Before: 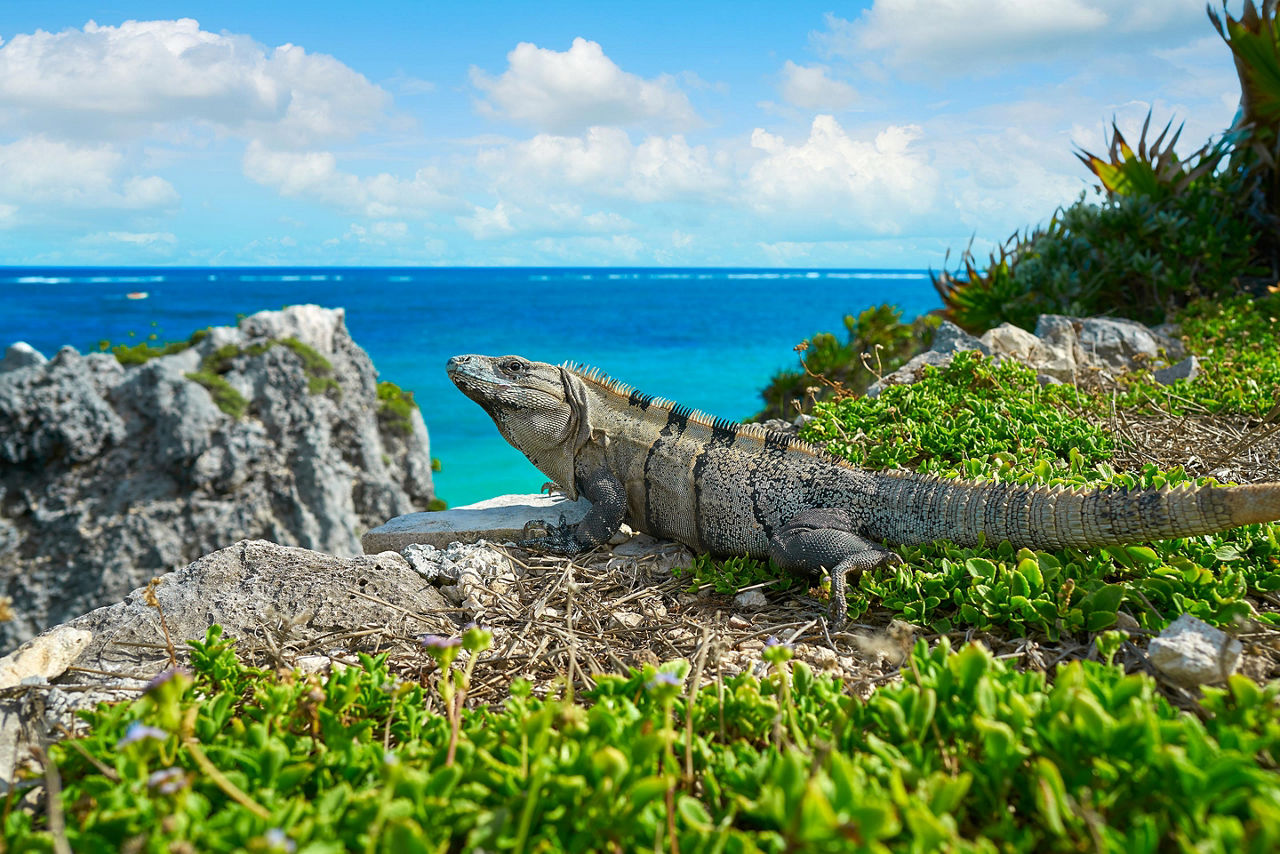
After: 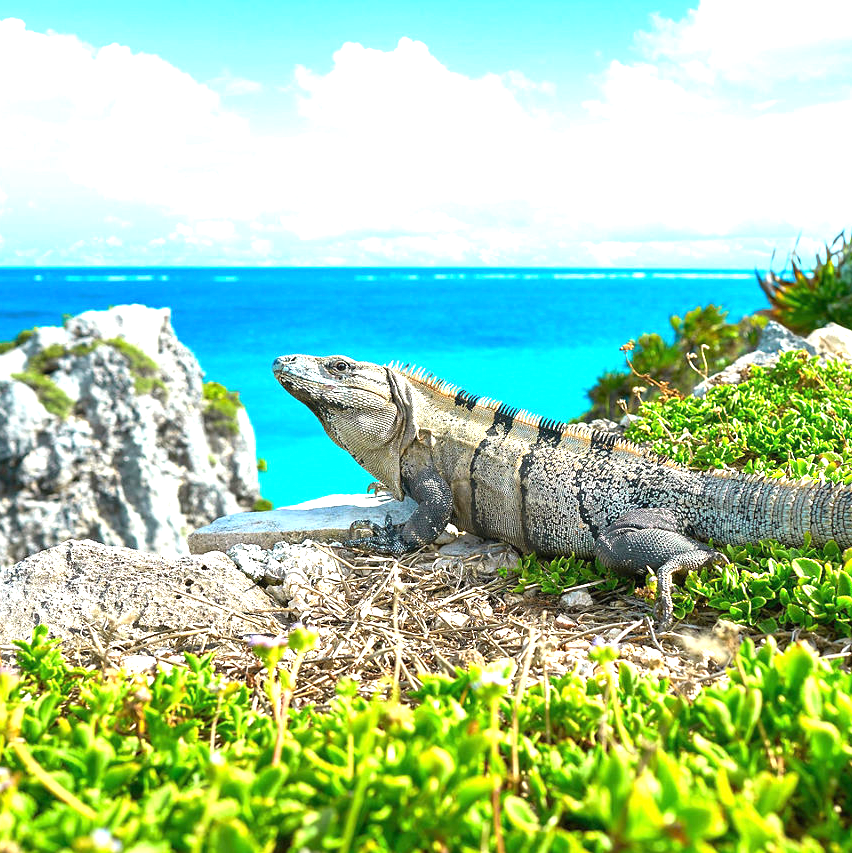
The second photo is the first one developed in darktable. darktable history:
crop and rotate: left 13.632%, right 19.733%
exposure: black level correction 0, exposure 1.378 EV, compensate exposure bias true, compensate highlight preservation false
